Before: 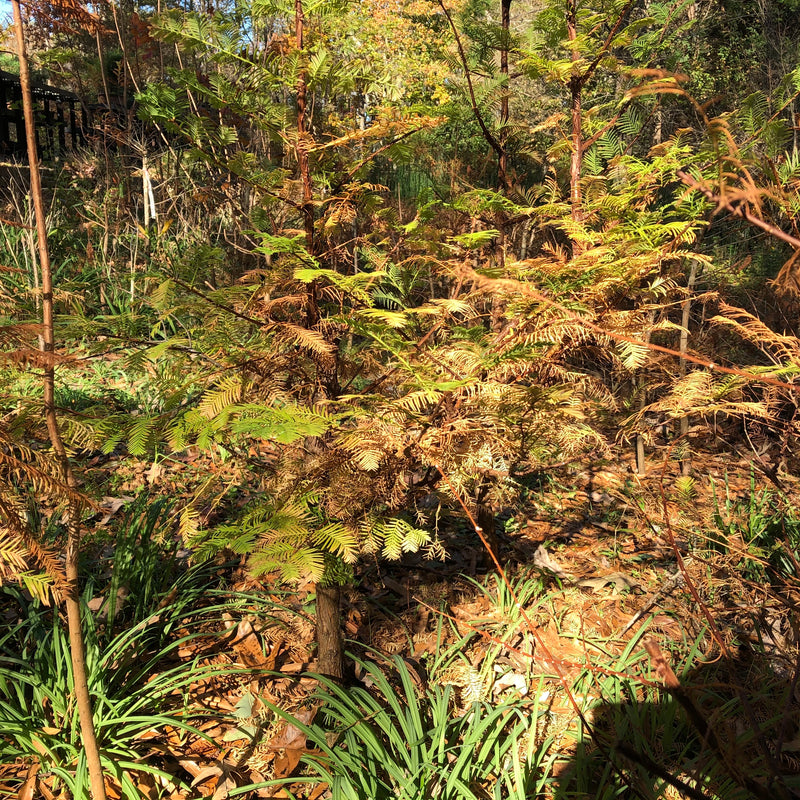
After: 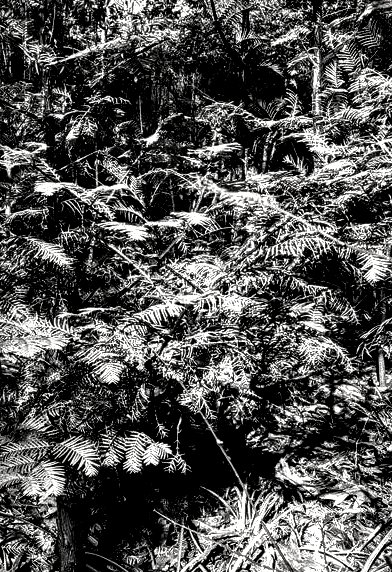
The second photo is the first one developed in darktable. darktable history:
contrast brightness saturation: contrast -0.03, brightness -0.601, saturation -0.99
levels: mode automatic, levels [0, 0.394, 0.787]
crop: left 32.418%, top 10.965%, right 18.533%, bottom 17.447%
local contrast: highlights 114%, shadows 42%, detail 295%
